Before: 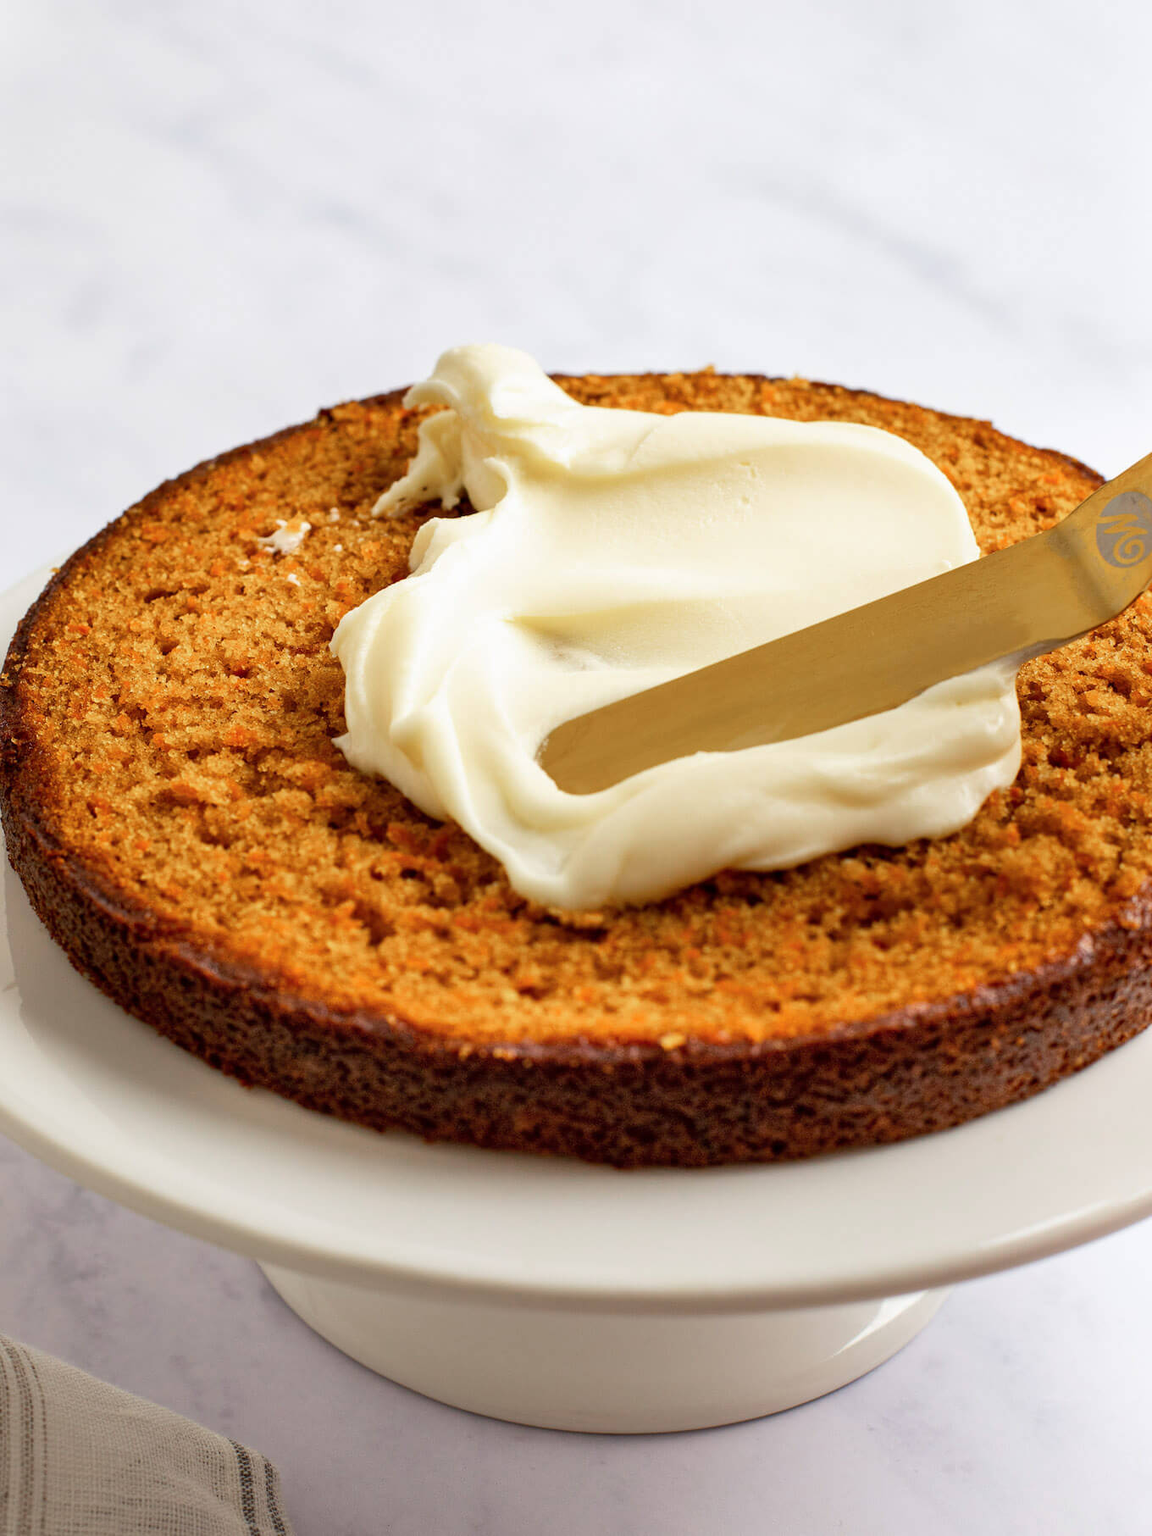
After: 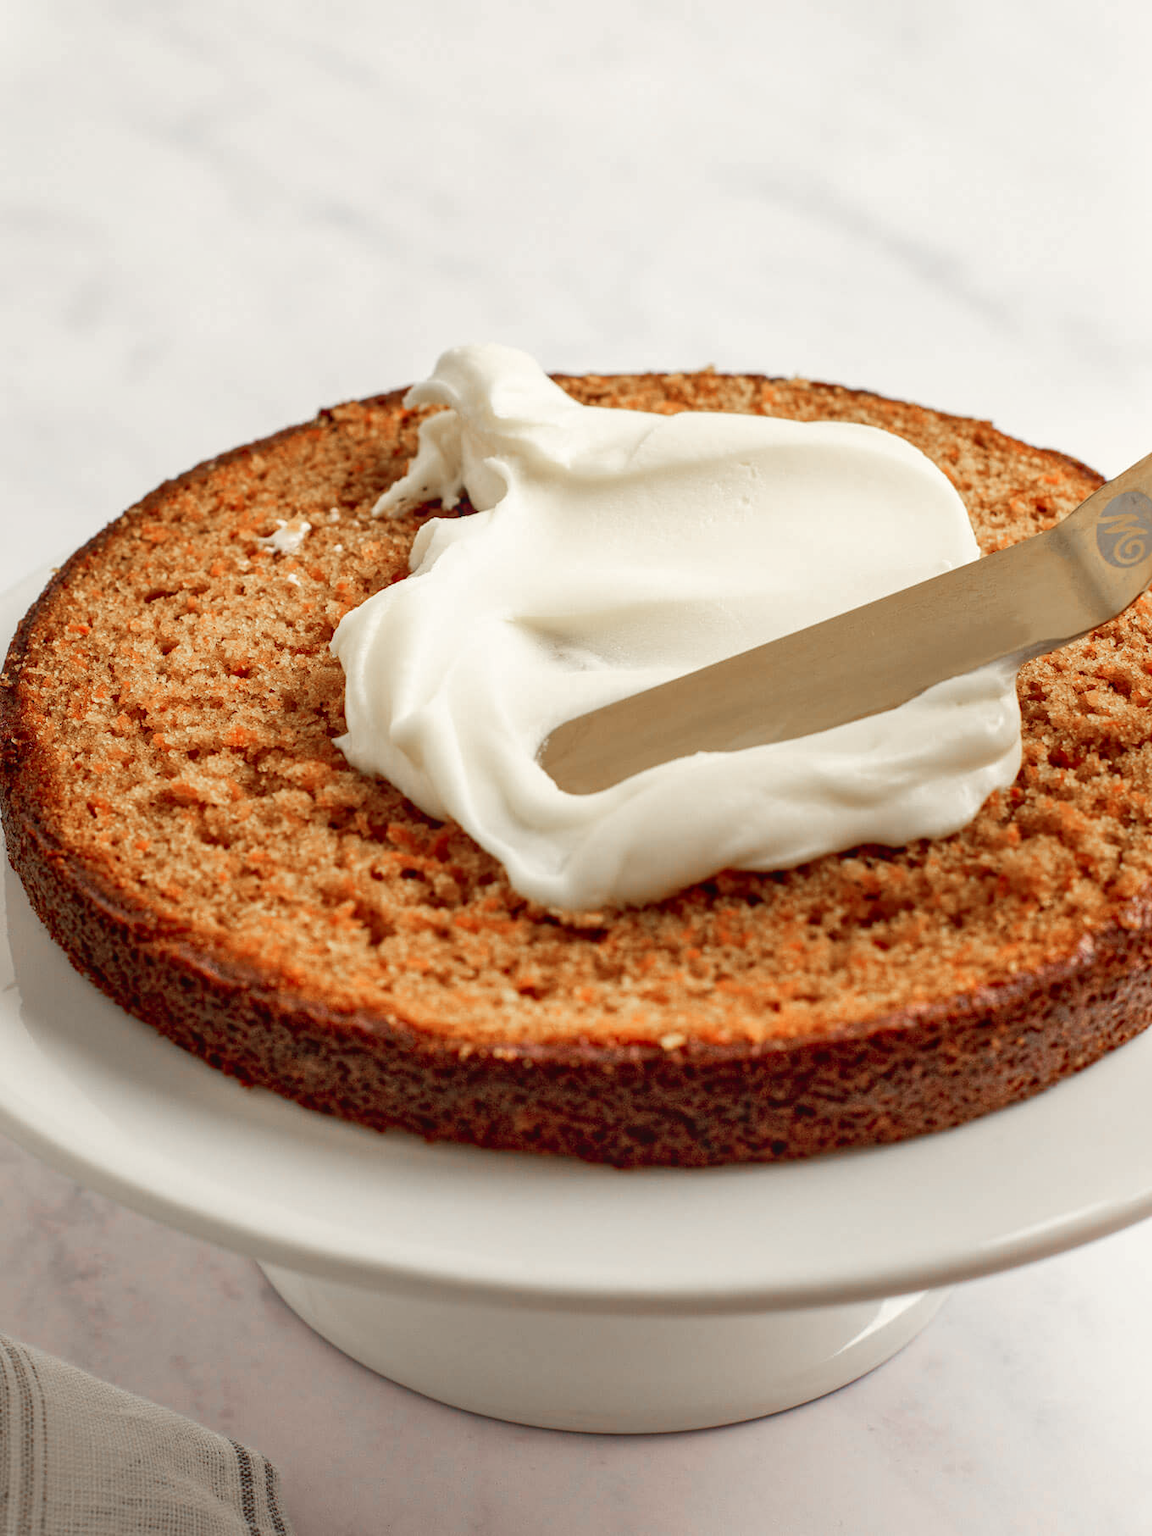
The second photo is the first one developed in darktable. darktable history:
local contrast: detail 110%
color zones: curves: ch1 [(0, 0.708) (0.088, 0.648) (0.245, 0.187) (0.429, 0.326) (0.571, 0.498) (0.714, 0.5) (0.857, 0.5) (1, 0.708)]
white balance: red 1.029, blue 0.92
